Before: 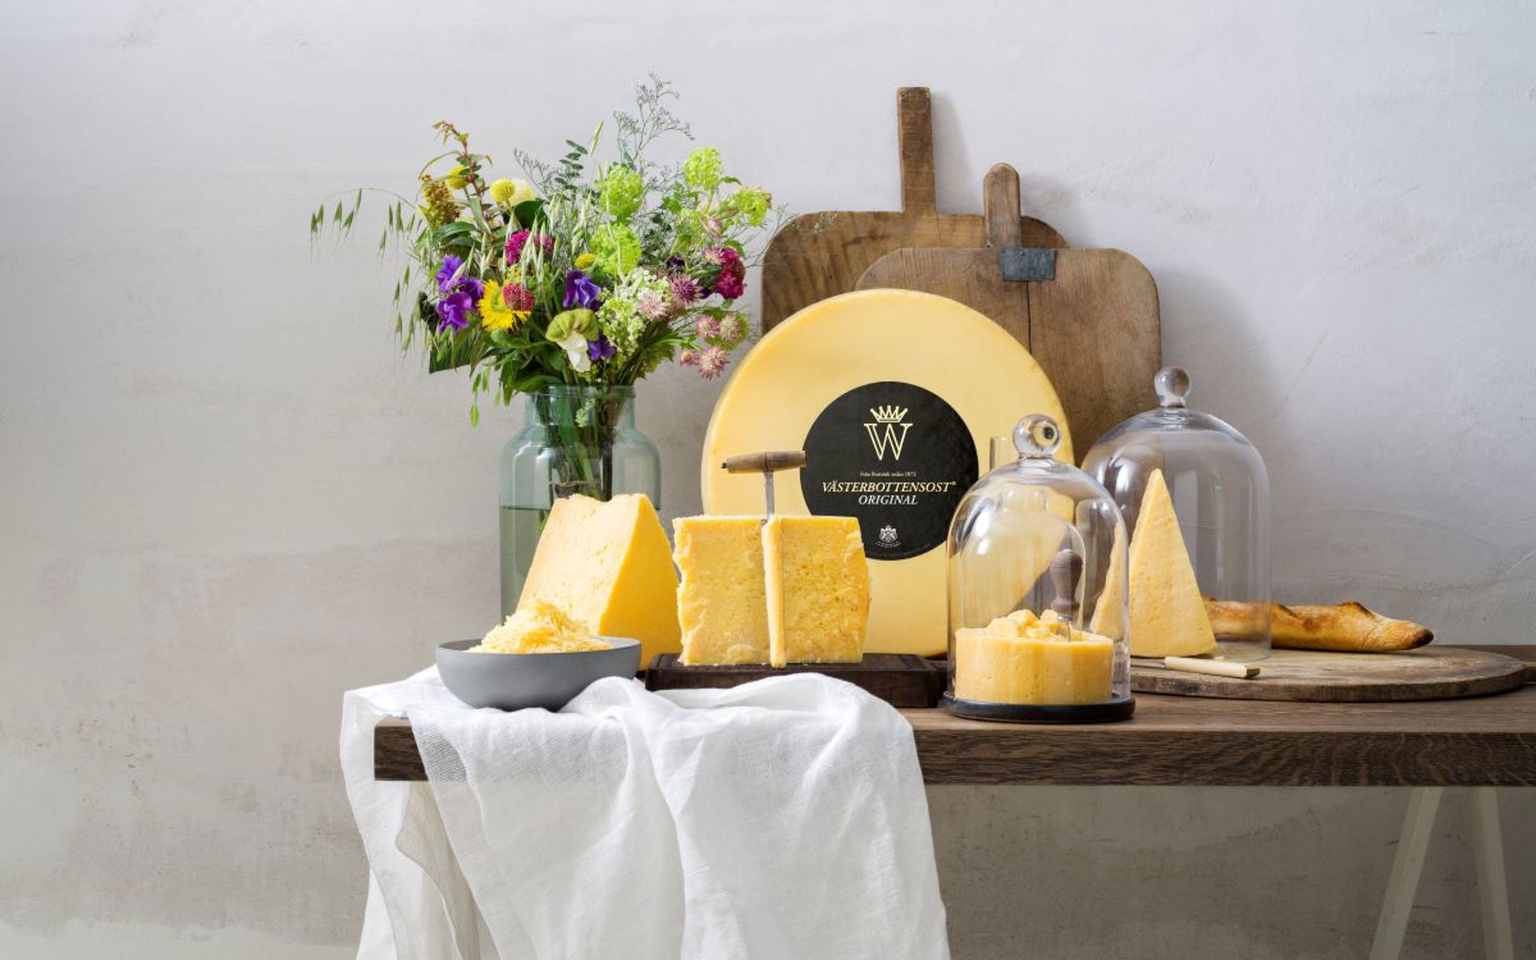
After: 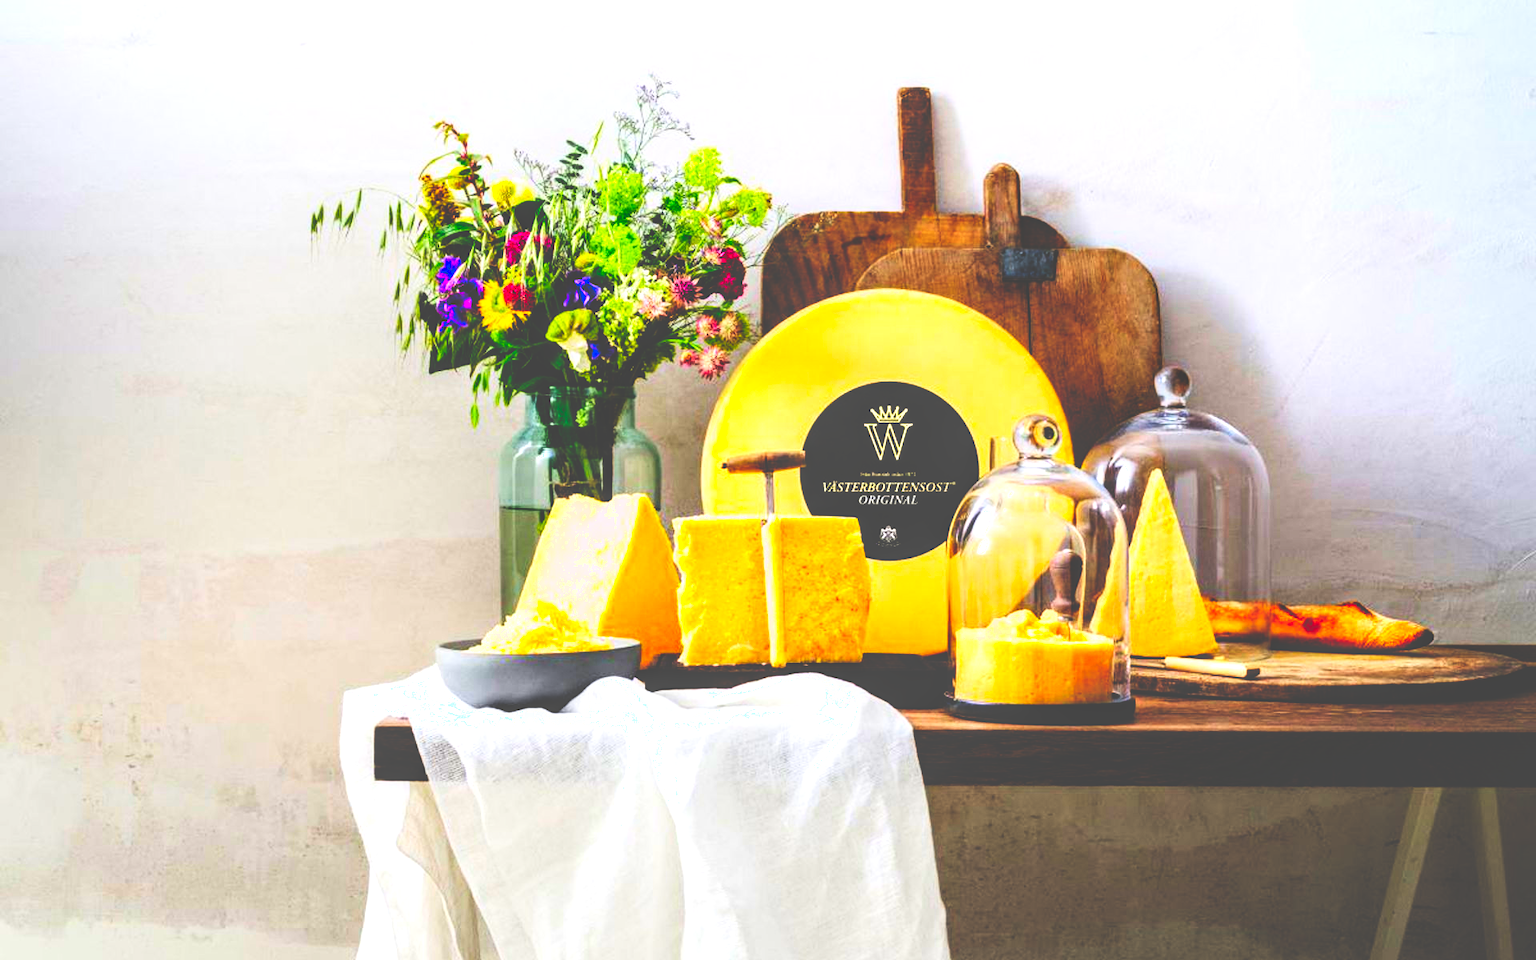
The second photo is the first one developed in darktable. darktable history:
contrast brightness saturation: contrast 0.18, saturation 0.3
base curve: curves: ch0 [(0, 0.036) (0.083, 0.04) (0.804, 1)], preserve colors none
exposure: exposure 0.161 EV, compensate highlight preservation false
levels: levels [0.072, 0.414, 0.976]
local contrast: on, module defaults
